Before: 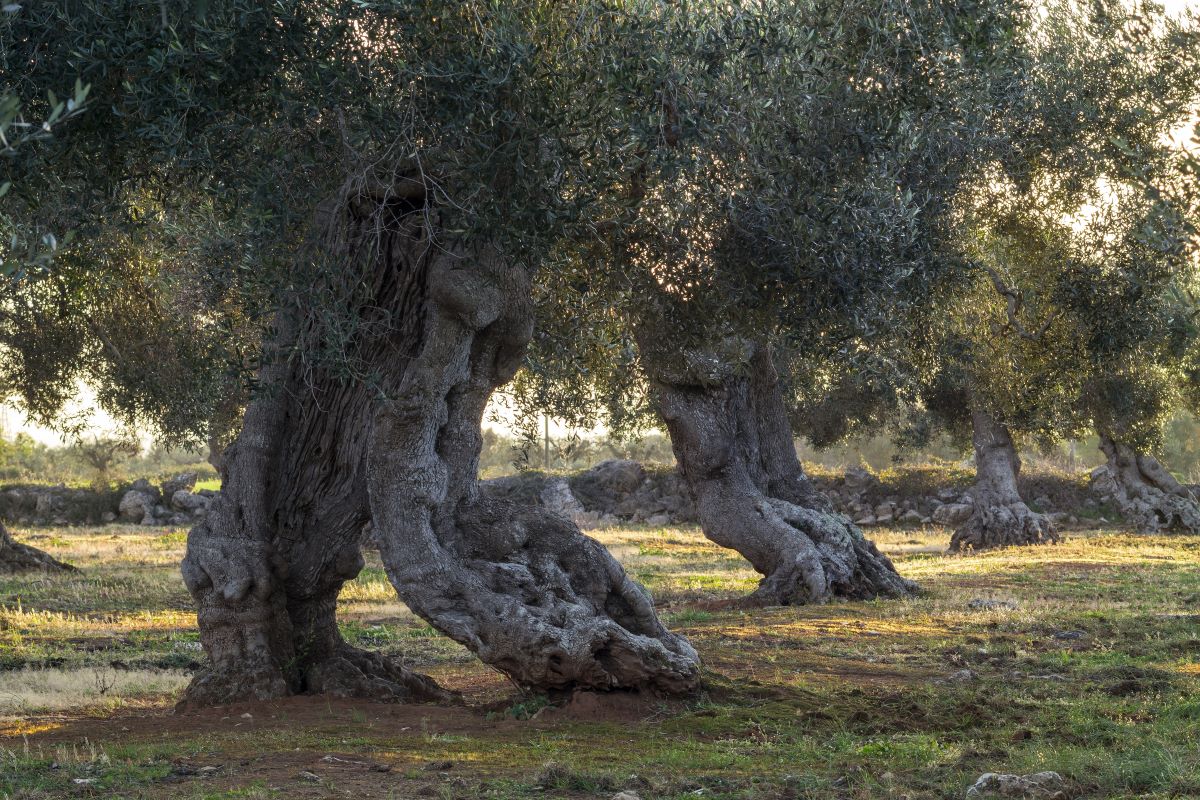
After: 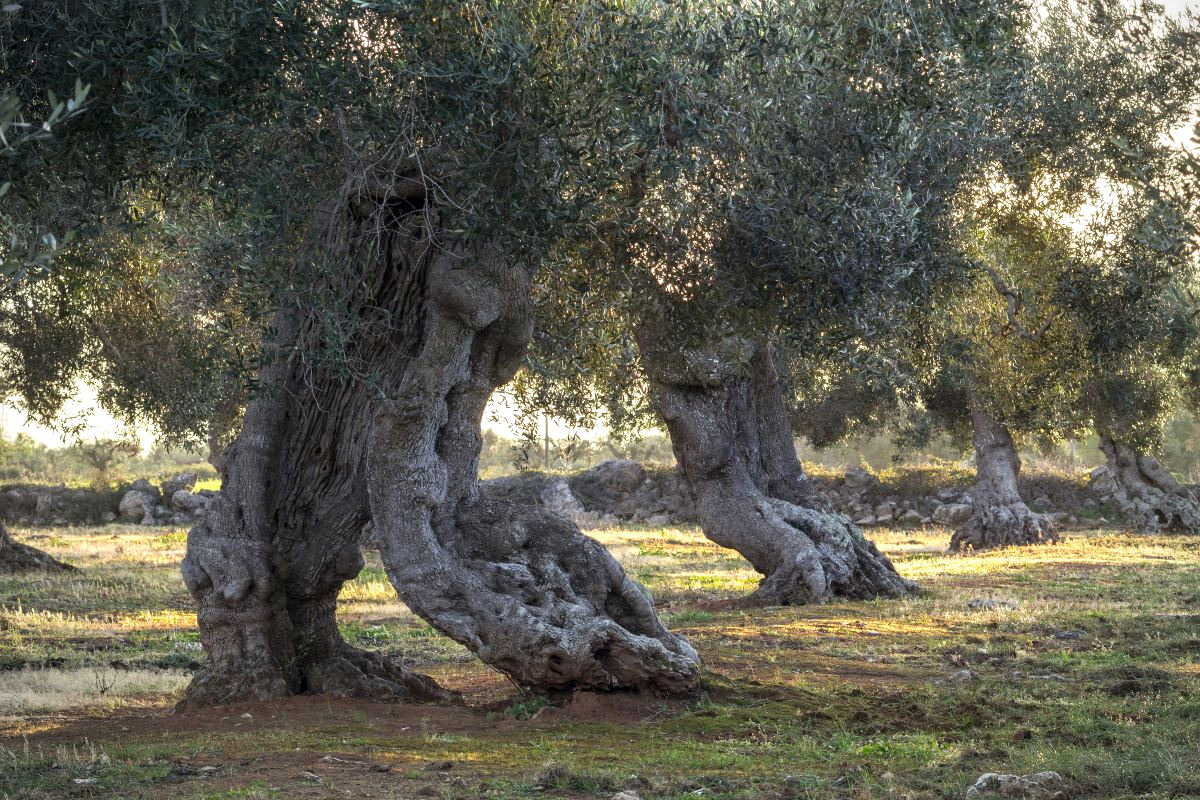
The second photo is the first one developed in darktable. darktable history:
vignetting: on, module defaults
exposure: black level correction 0.001, exposure 0.5 EV, compensate exposure bias true, compensate highlight preservation false
